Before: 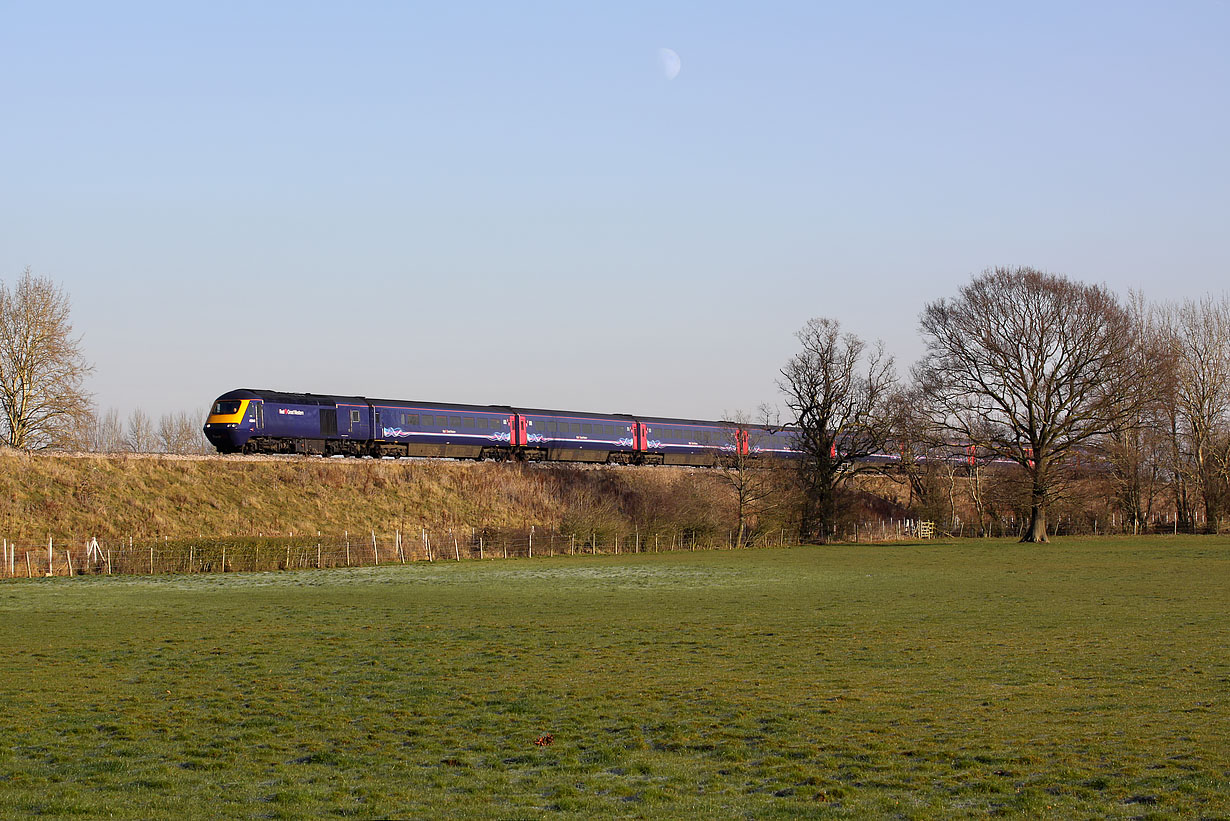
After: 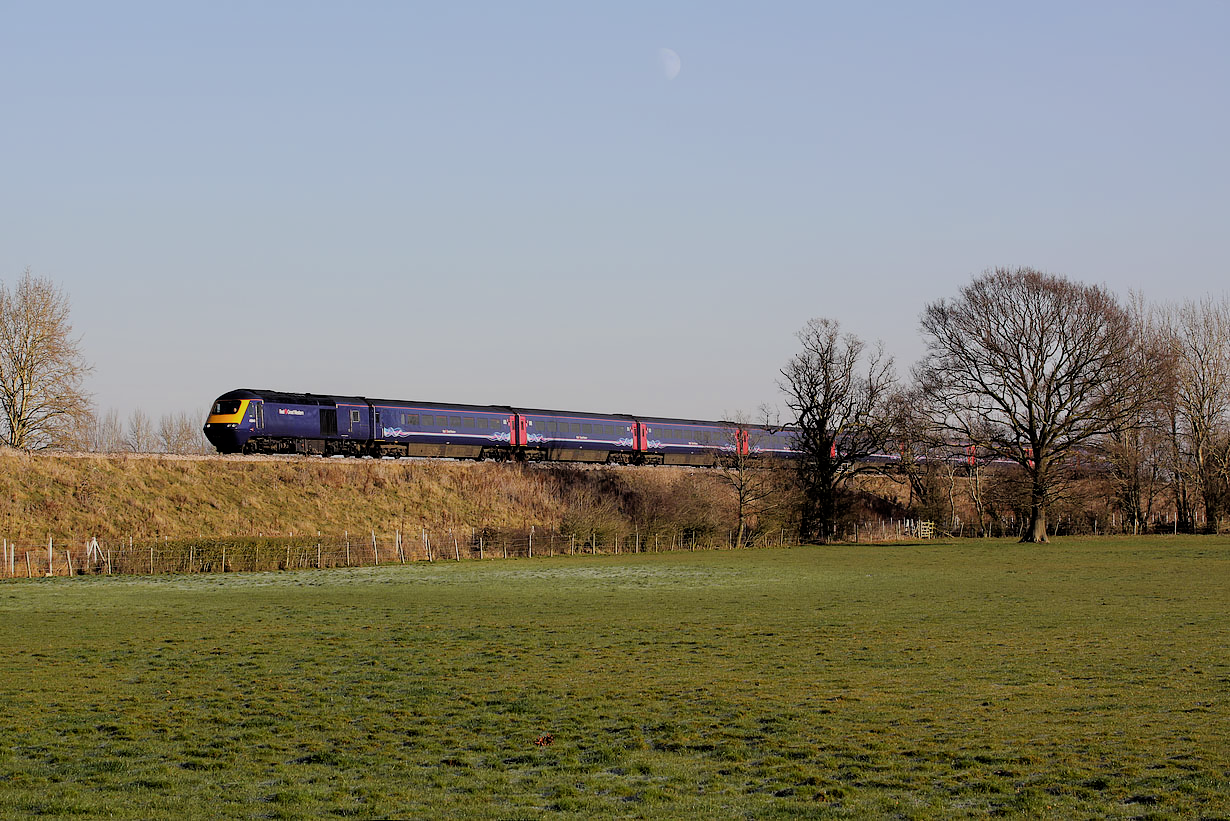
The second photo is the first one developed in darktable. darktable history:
filmic rgb: black relative exposure -4.86 EV, white relative exposure 4.05 EV, hardness 2.78
